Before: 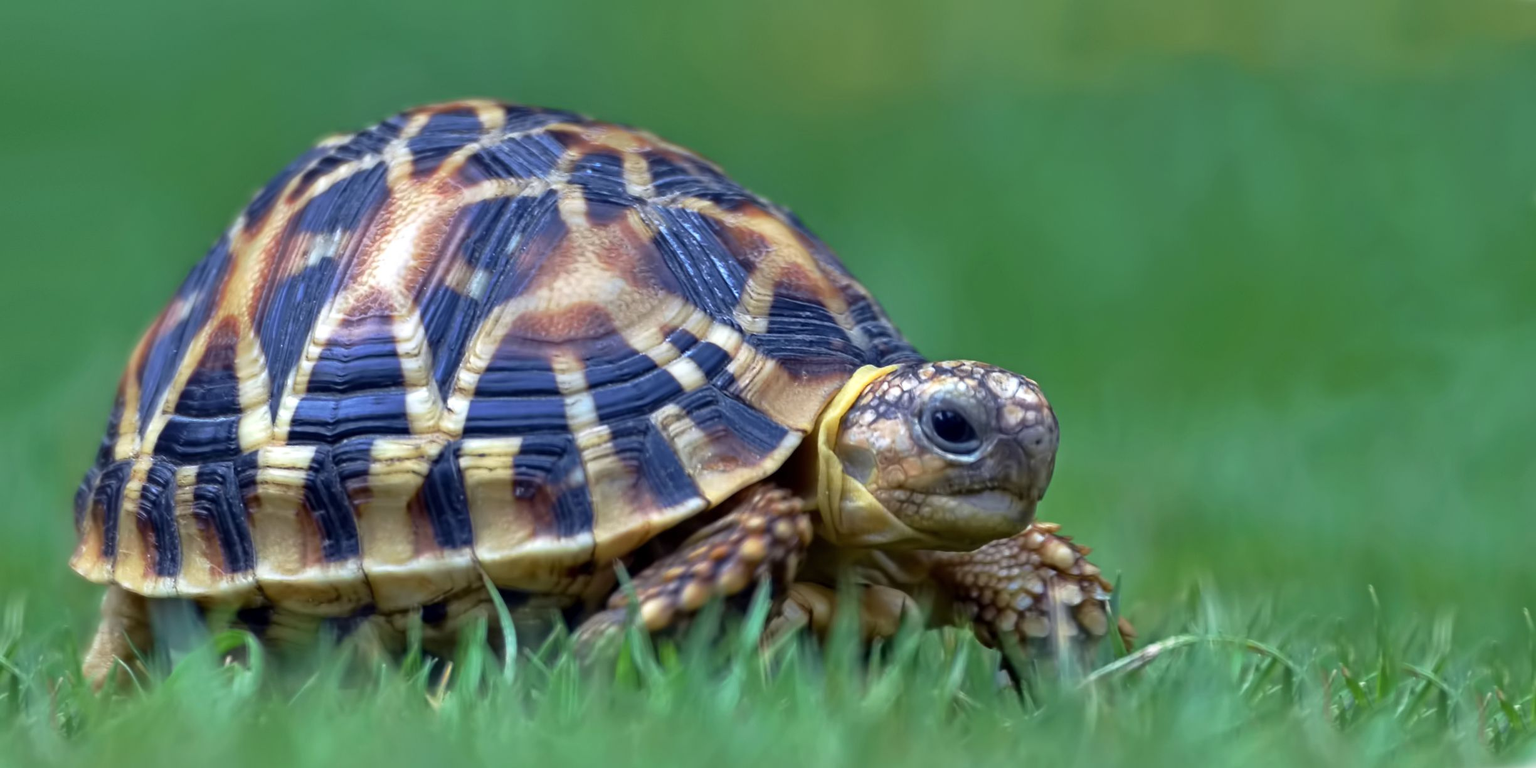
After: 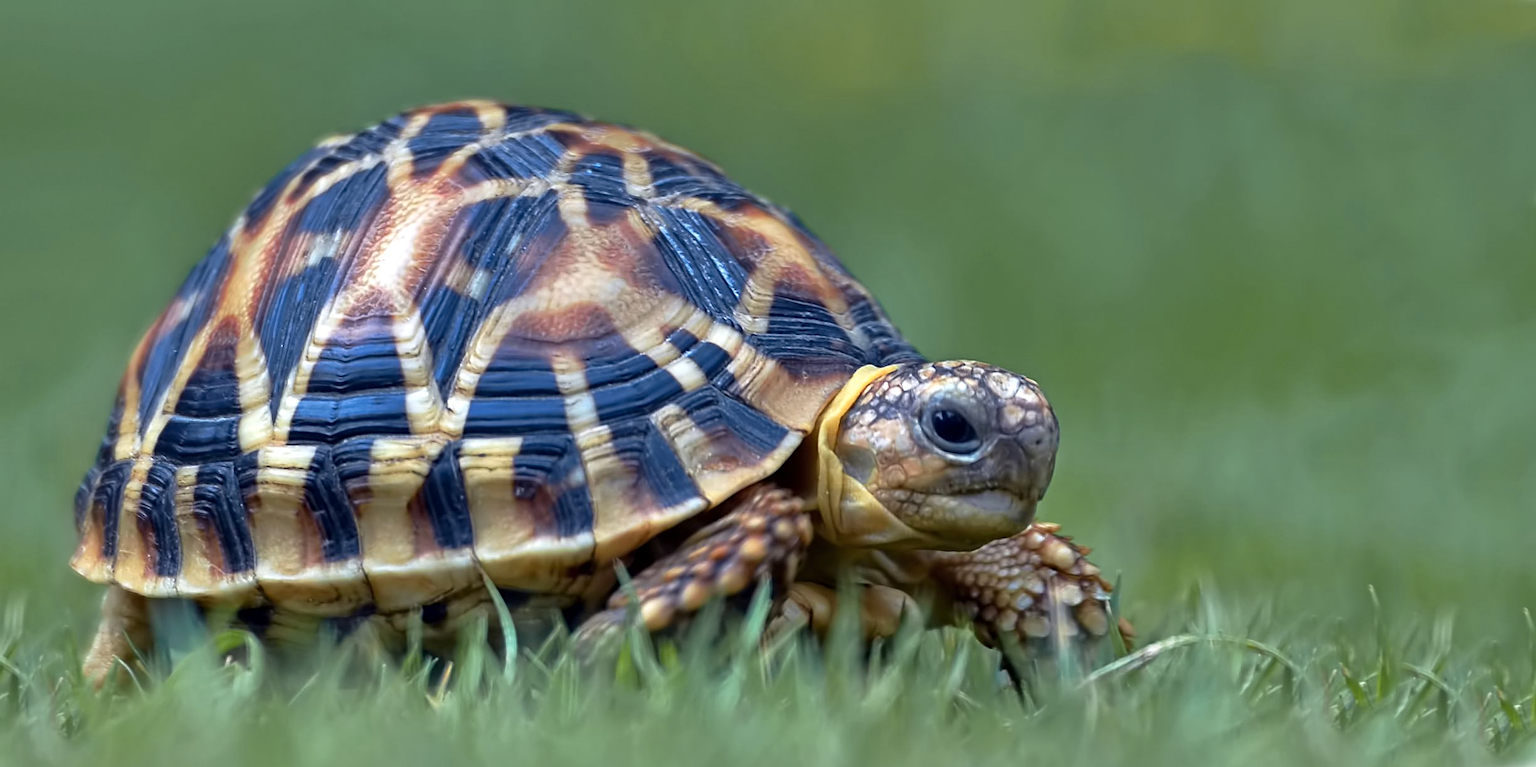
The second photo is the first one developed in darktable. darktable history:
color zones: curves: ch1 [(0.309, 0.524) (0.41, 0.329) (0.508, 0.509)]; ch2 [(0.25, 0.457) (0.75, 0.5)]
shadows and highlights: shadows 31.48, highlights -31.96, soften with gaussian
sharpen: on, module defaults
